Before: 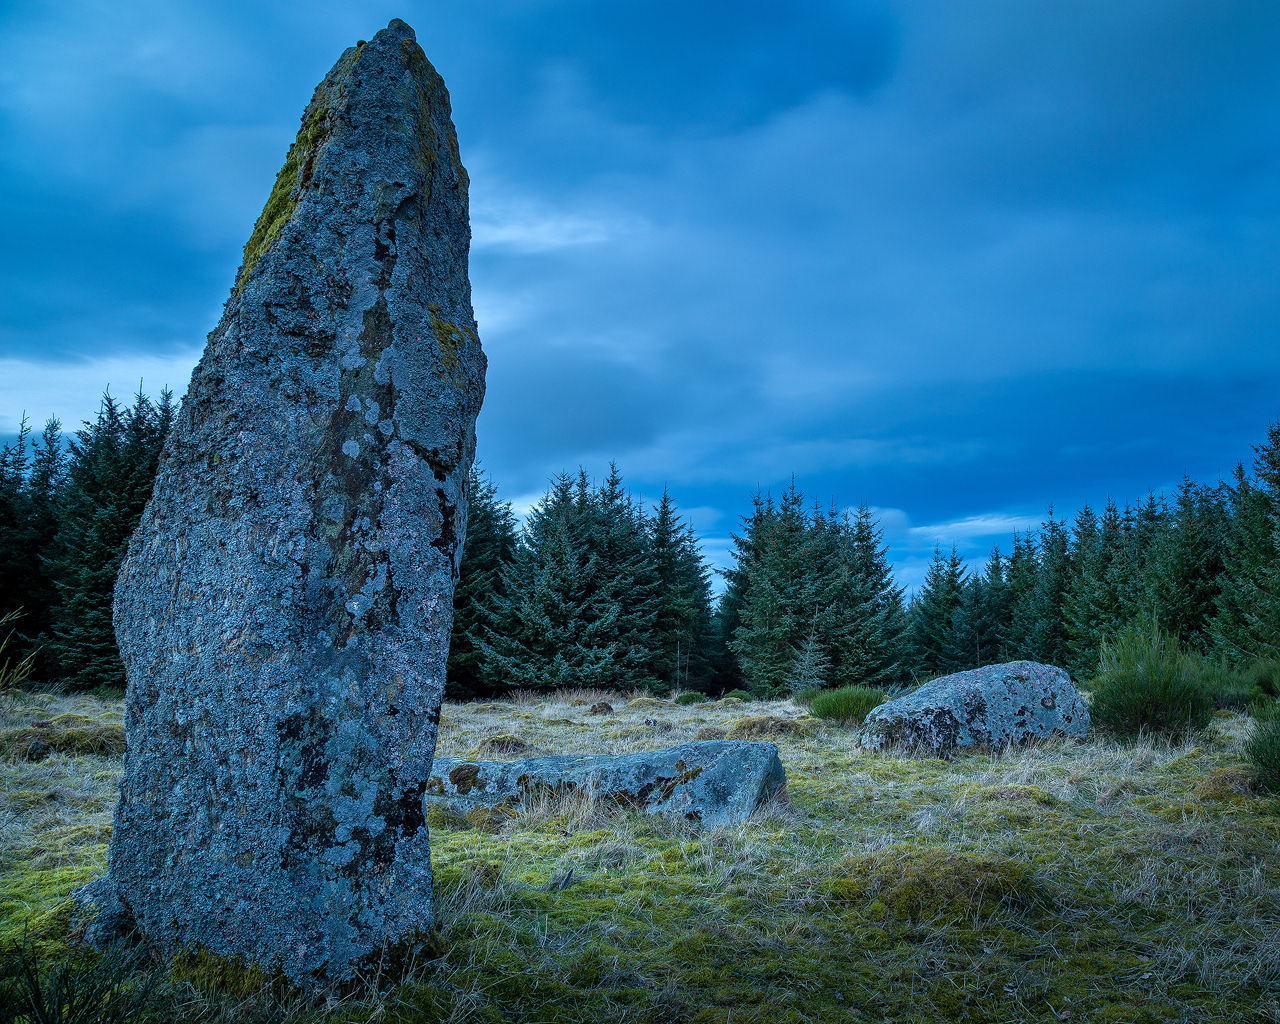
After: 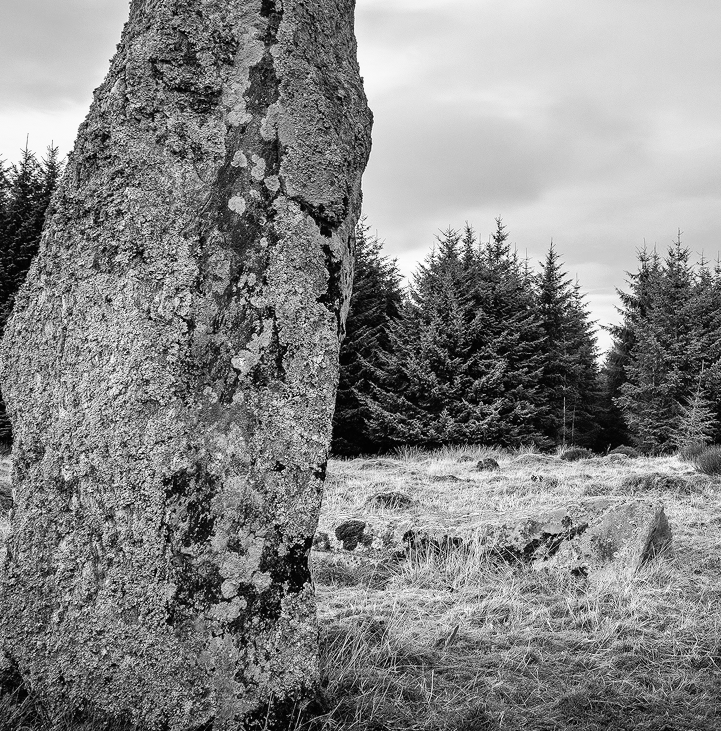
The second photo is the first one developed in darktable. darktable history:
crop: left 8.966%, top 23.852%, right 34.699%, bottom 4.703%
color calibration: output gray [0.21, 0.42, 0.37, 0], gray › normalize channels true, illuminant same as pipeline (D50), adaptation XYZ, x 0.346, y 0.359, gamut compression 0
base curve: curves: ch0 [(0, 0) (0.007, 0.004) (0.027, 0.03) (0.046, 0.07) (0.207, 0.54) (0.442, 0.872) (0.673, 0.972) (1, 1)], preserve colors none
shadows and highlights: on, module defaults
color contrast: green-magenta contrast 1.73, blue-yellow contrast 1.15
